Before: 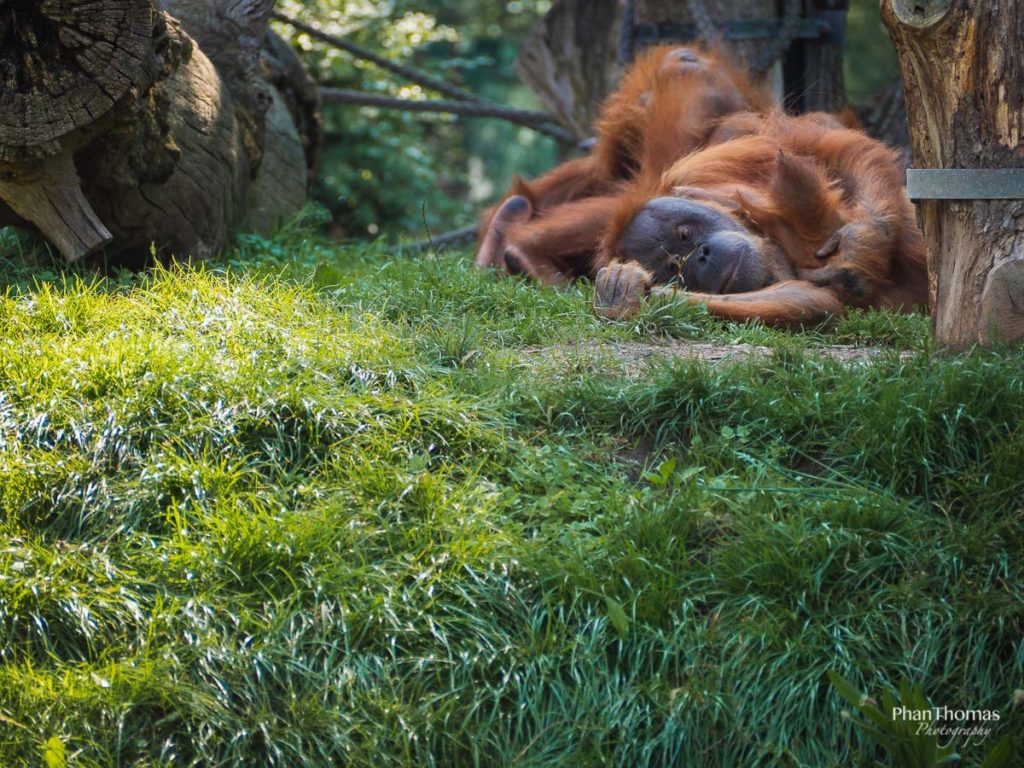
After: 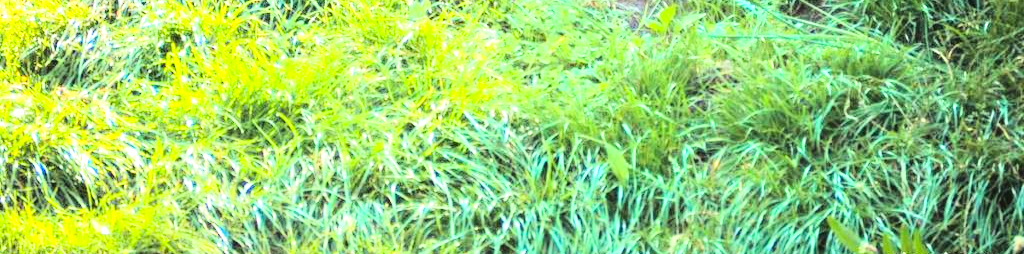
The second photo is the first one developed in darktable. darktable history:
crop and rotate: top 58.986%, bottom 7.829%
tone equalizer: -7 EV 0.144 EV, -6 EV 0.624 EV, -5 EV 1.18 EV, -4 EV 1.36 EV, -3 EV 1.18 EV, -2 EV 0.6 EV, -1 EV 0.15 EV, edges refinement/feathering 500, mask exposure compensation -1.57 EV, preserve details guided filter
base curve: curves: ch0 [(0, 0) (0.036, 0.025) (0.121, 0.166) (0.206, 0.329) (0.605, 0.79) (1, 1)]
color balance rgb: shadows lift › hue 85.14°, perceptual saturation grading › global saturation 0.308%, global vibrance 20%
exposure: black level correction 0, exposure 1.013 EV, compensate highlight preservation false
